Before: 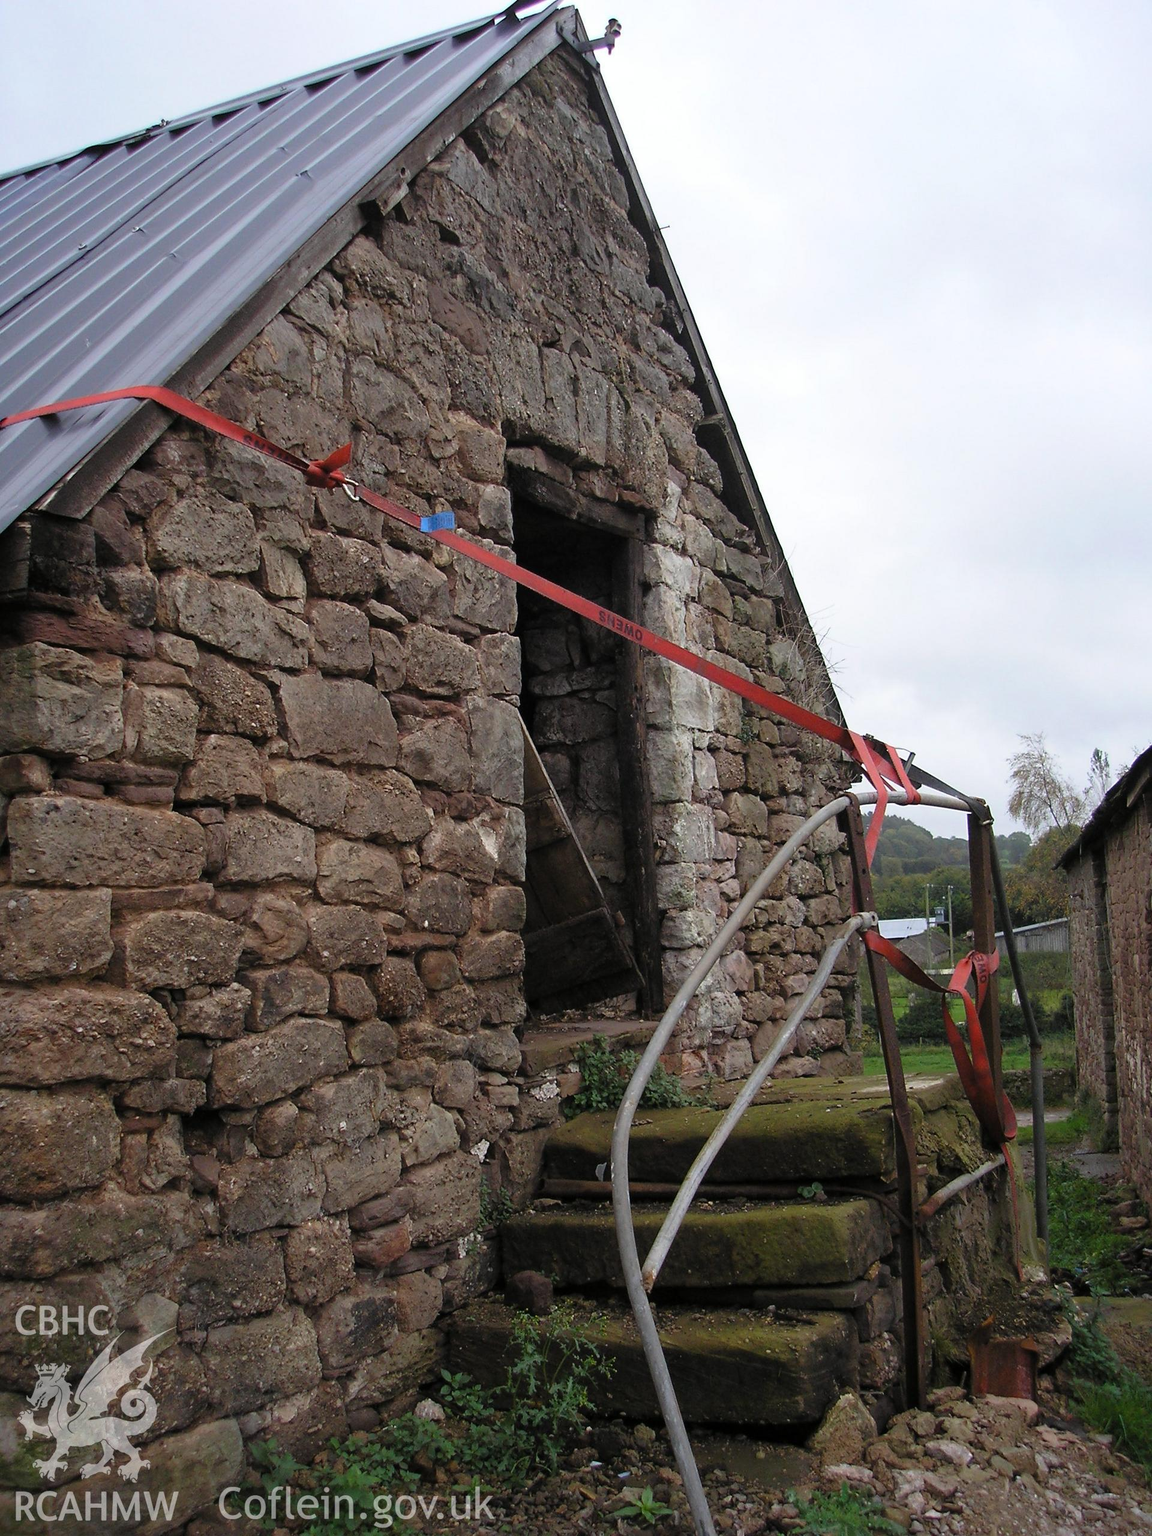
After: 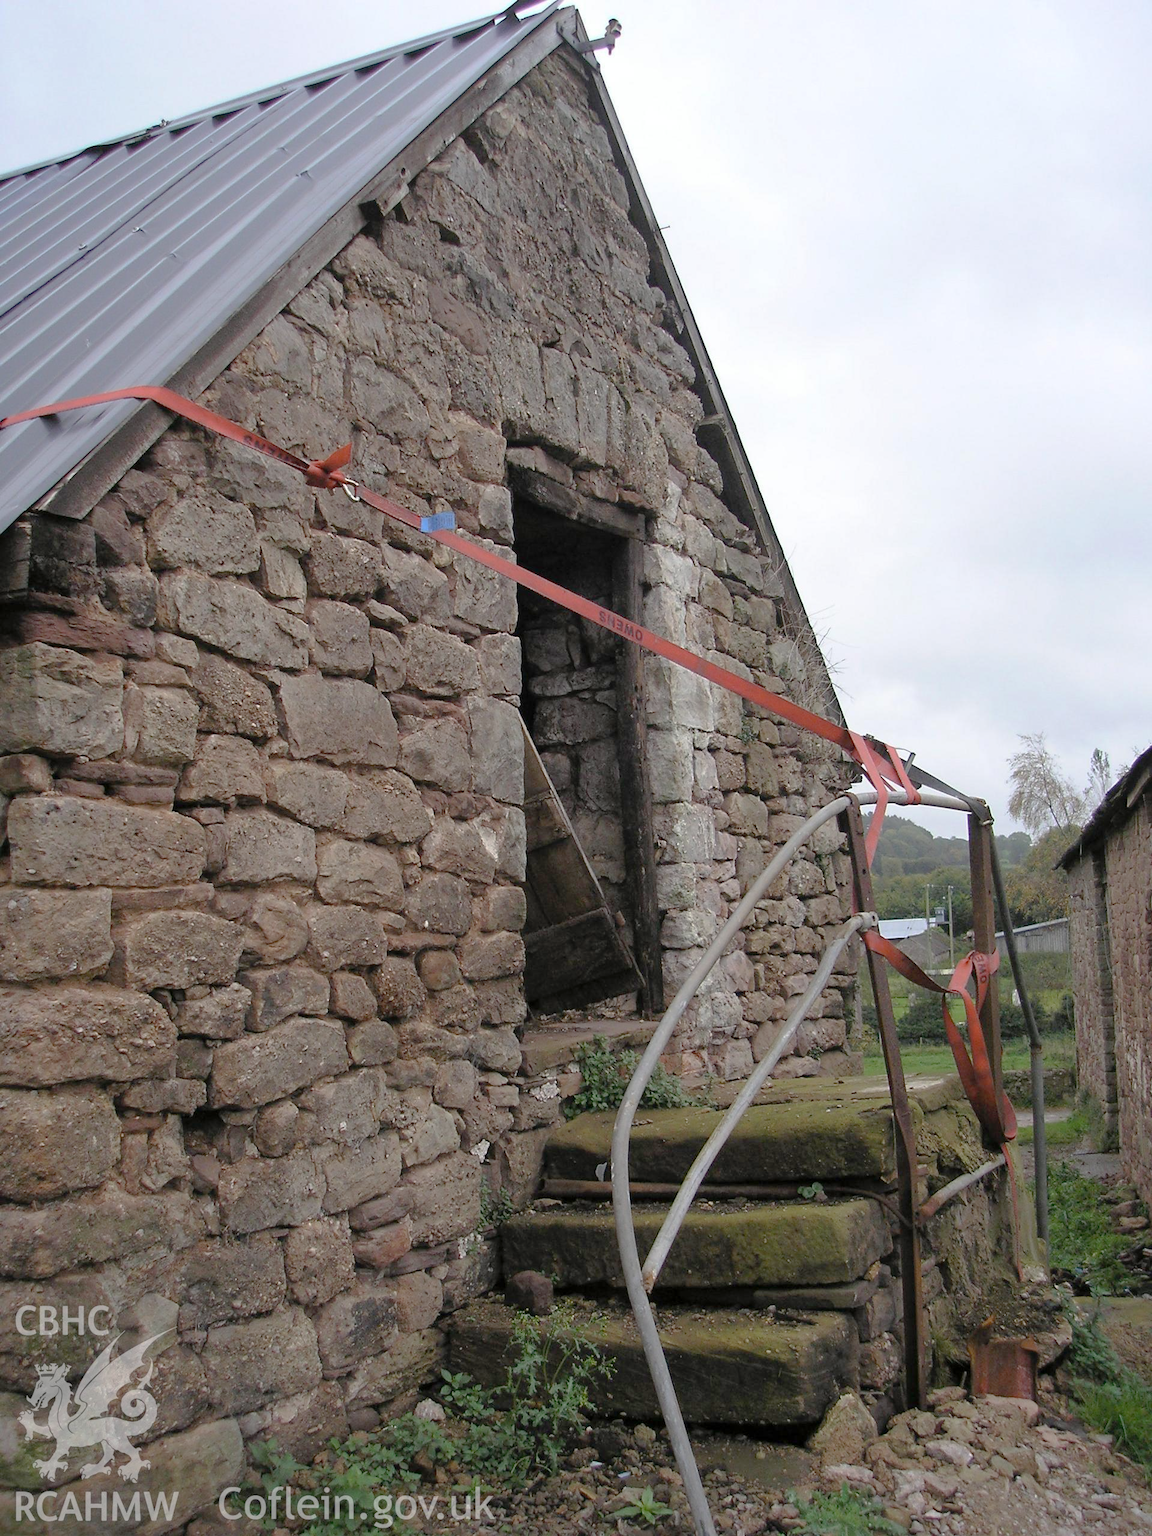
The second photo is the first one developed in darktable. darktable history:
tone curve: curves: ch0 [(0, 0) (0.004, 0.008) (0.077, 0.156) (0.169, 0.29) (0.774, 0.774) (1, 1)], preserve colors none
